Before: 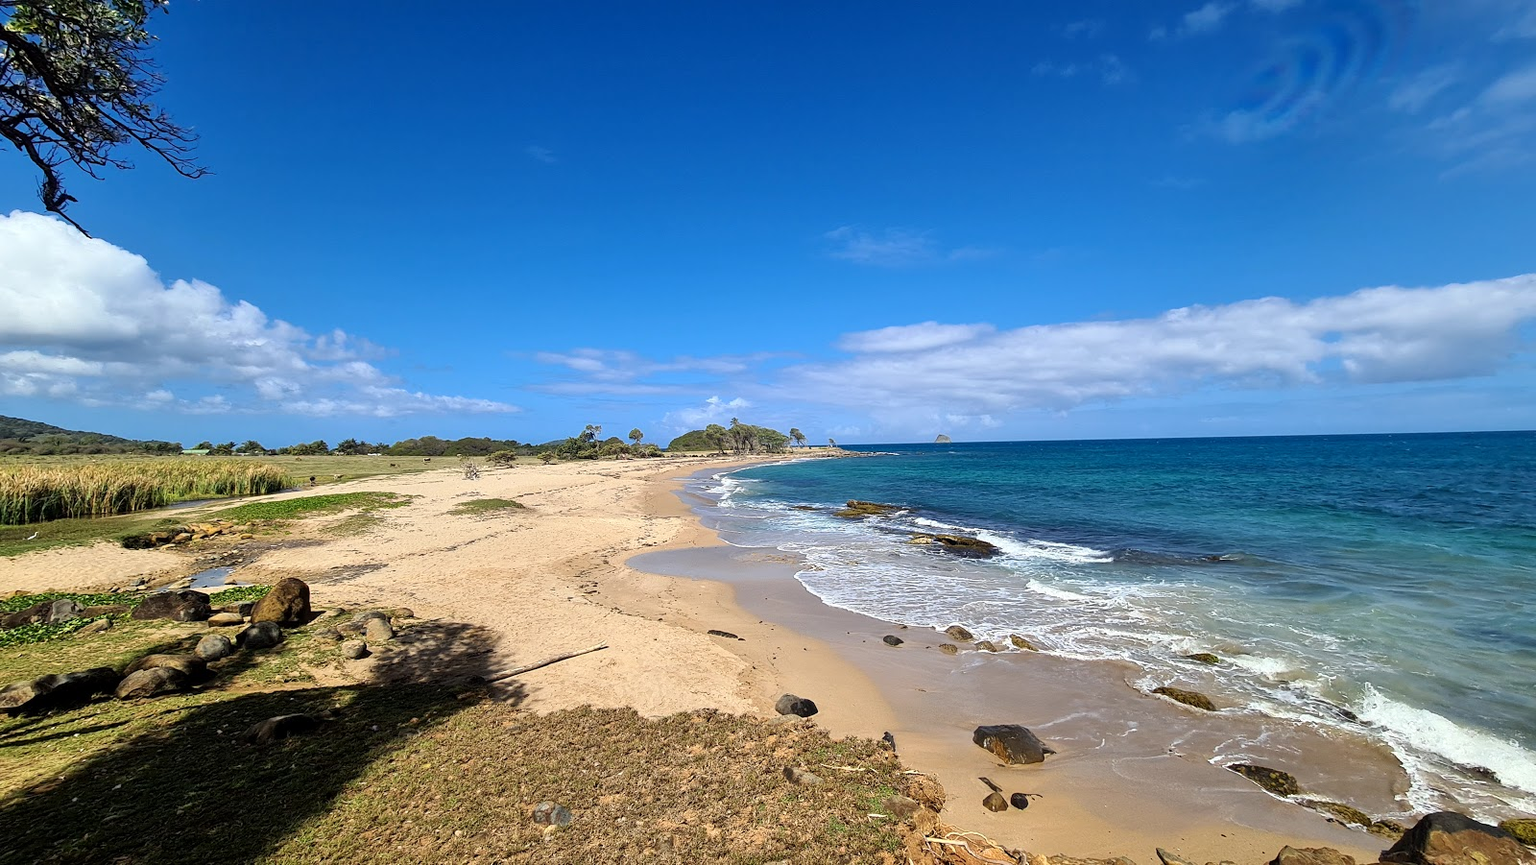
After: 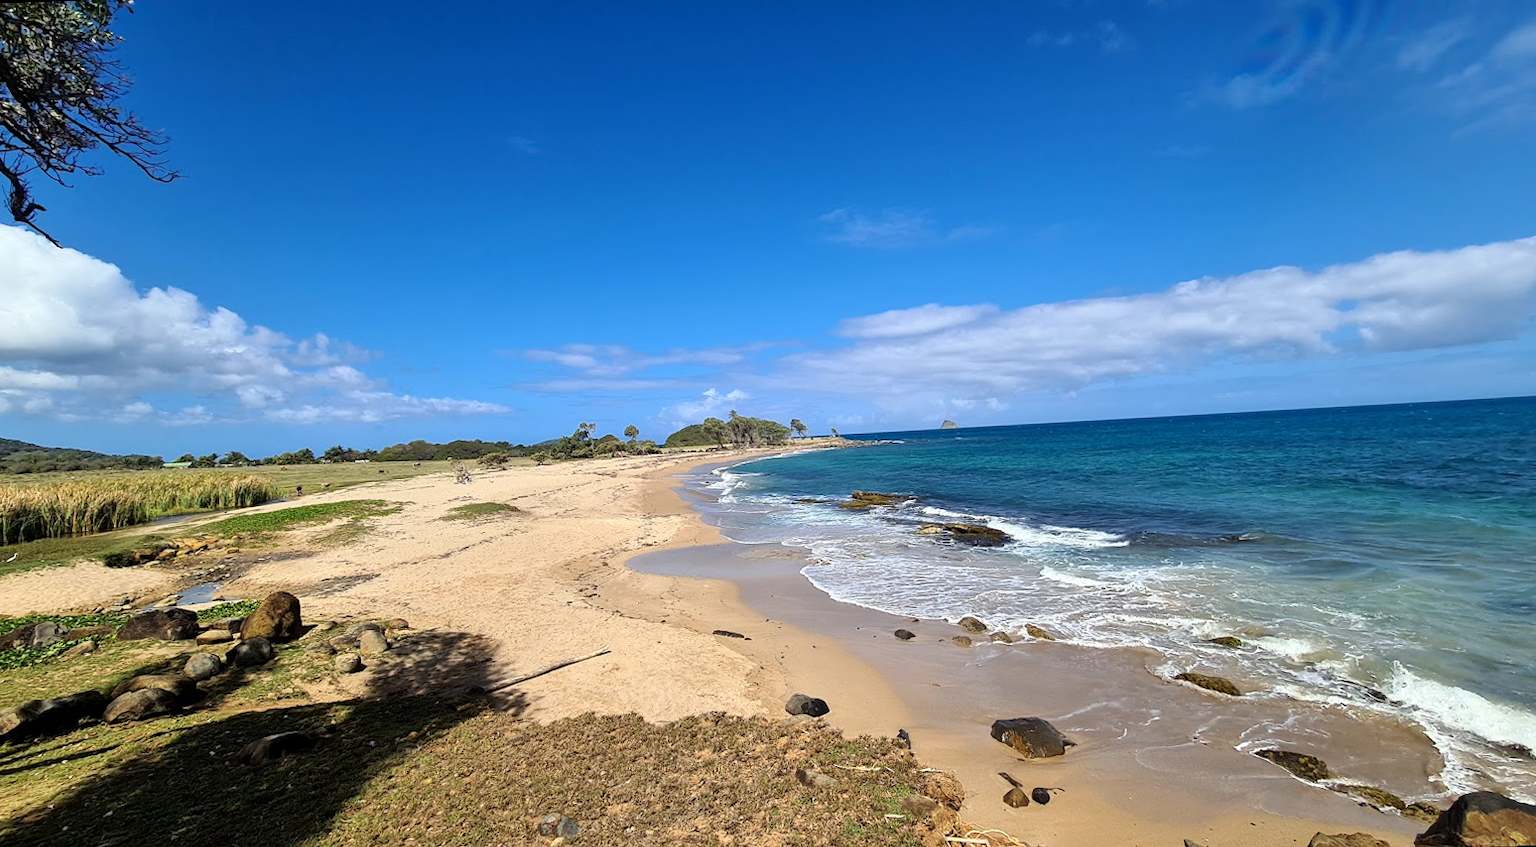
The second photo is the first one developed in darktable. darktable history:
rotate and perspective: rotation -2°, crop left 0.022, crop right 0.978, crop top 0.049, crop bottom 0.951
tone equalizer: on, module defaults
crop: left 0.434%, top 0.485%, right 0.244%, bottom 0.386%
